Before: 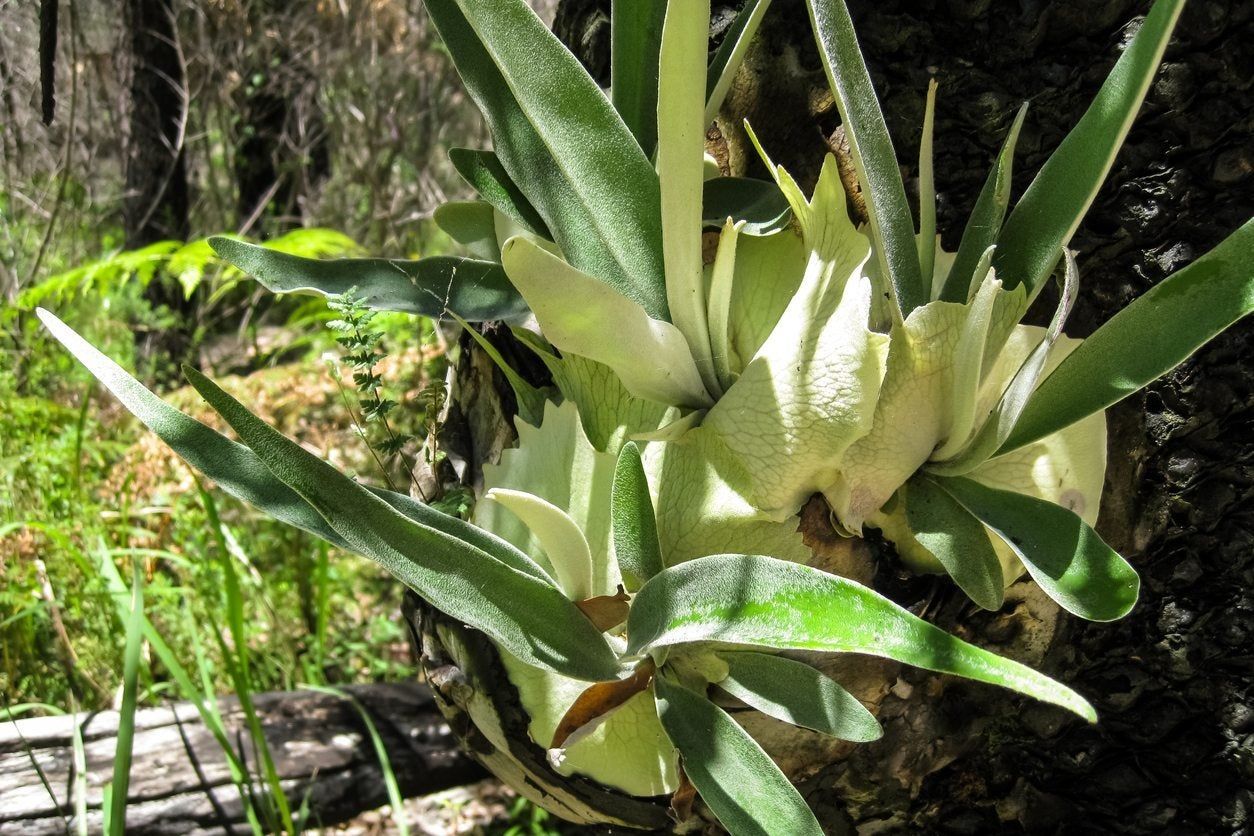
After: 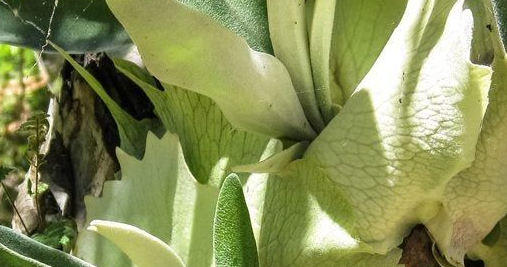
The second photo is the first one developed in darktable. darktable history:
crop: left 31.751%, top 32.172%, right 27.8%, bottom 35.83%
white balance: red 1, blue 1
